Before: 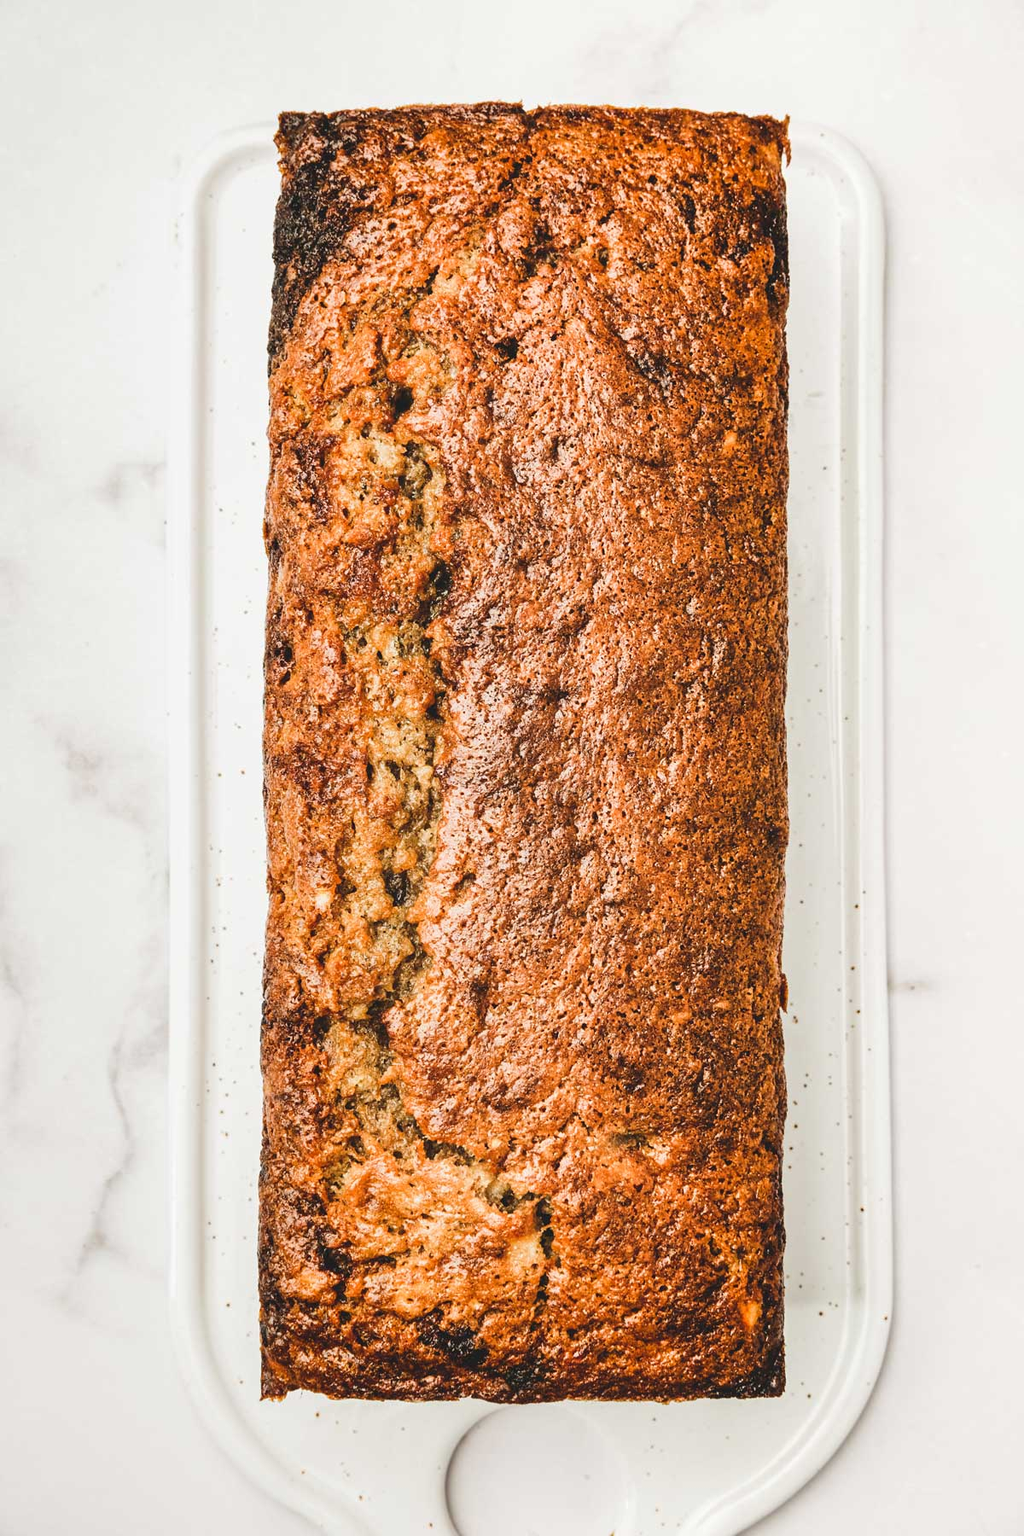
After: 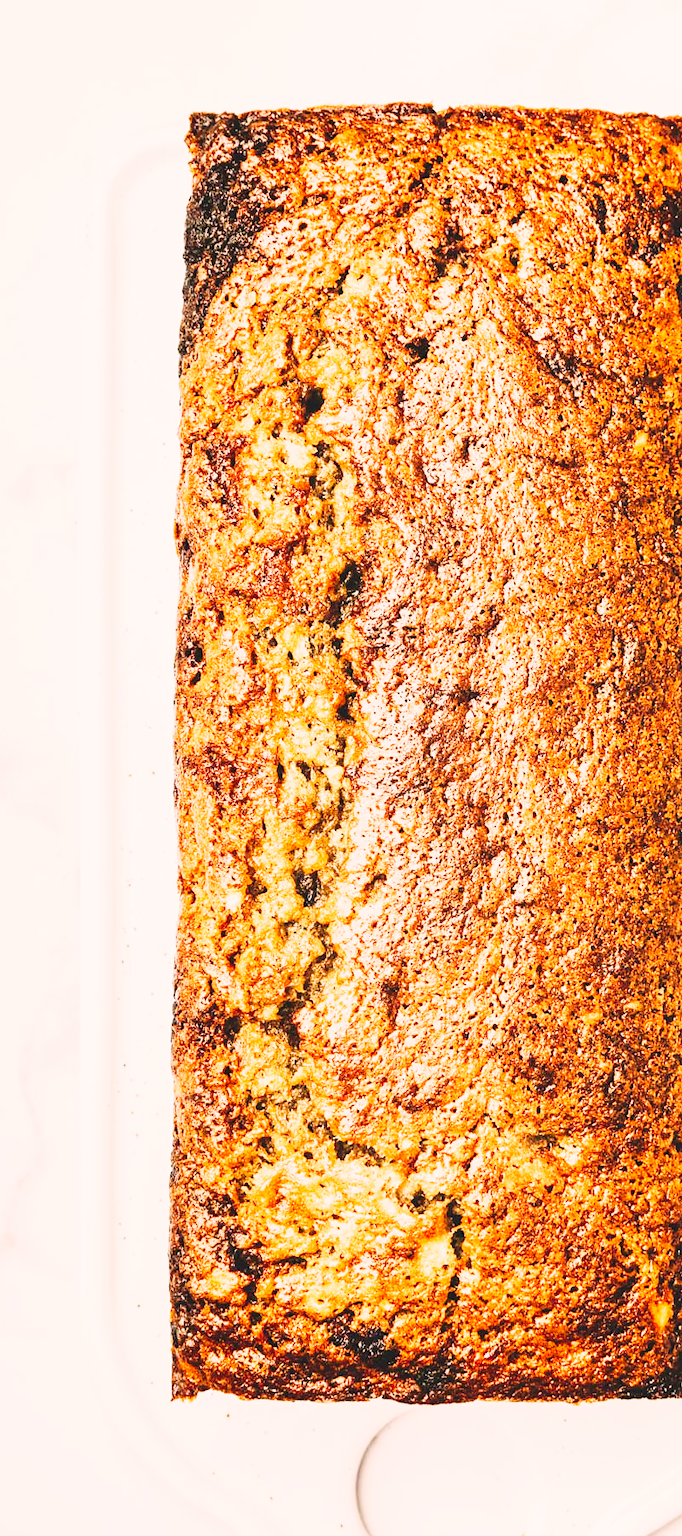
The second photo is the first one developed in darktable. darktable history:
tone curve: curves: ch0 [(0, 0) (0.003, 0.003) (0.011, 0.013) (0.025, 0.028) (0.044, 0.05) (0.069, 0.078) (0.1, 0.113) (0.136, 0.153) (0.177, 0.2) (0.224, 0.271) (0.277, 0.374) (0.335, 0.47) (0.399, 0.574) (0.468, 0.688) (0.543, 0.79) (0.623, 0.859) (0.709, 0.919) (0.801, 0.957) (0.898, 0.978) (1, 1)], preserve colors none
color correction: highlights a* 7.34, highlights b* 4.37
crop and rotate: left 8.786%, right 24.548%
